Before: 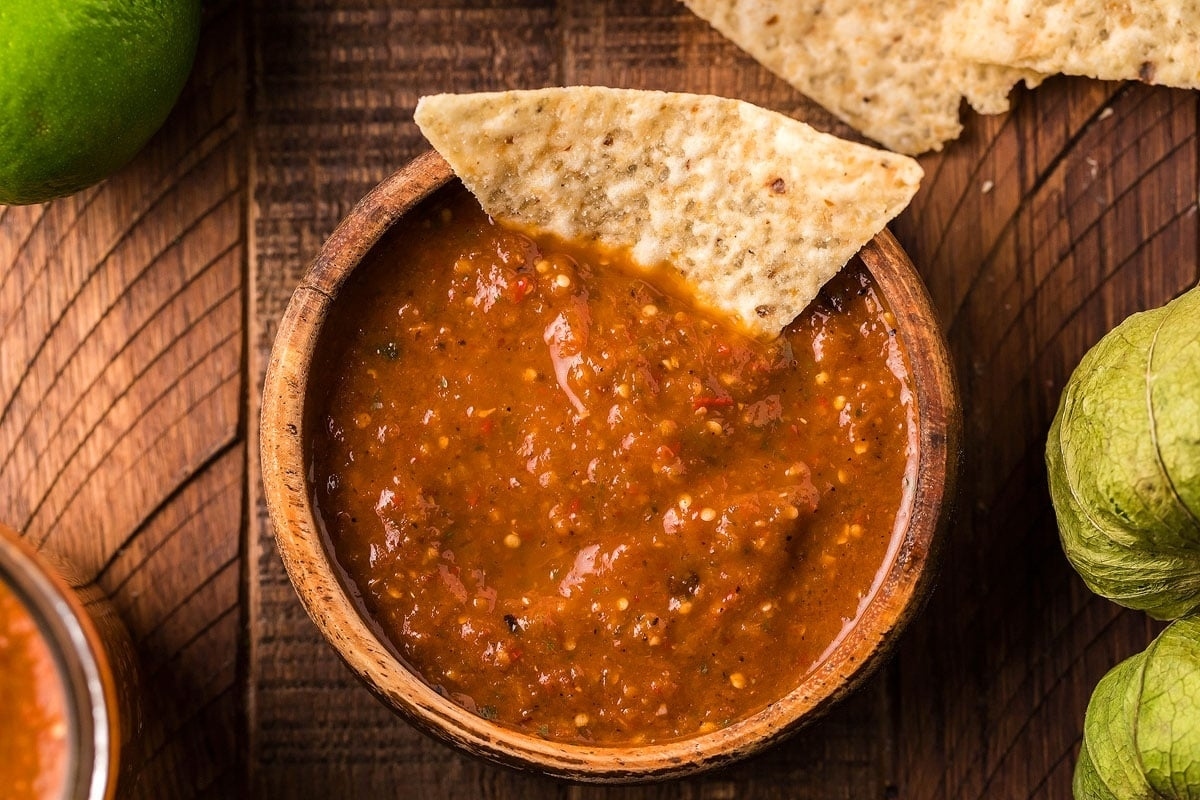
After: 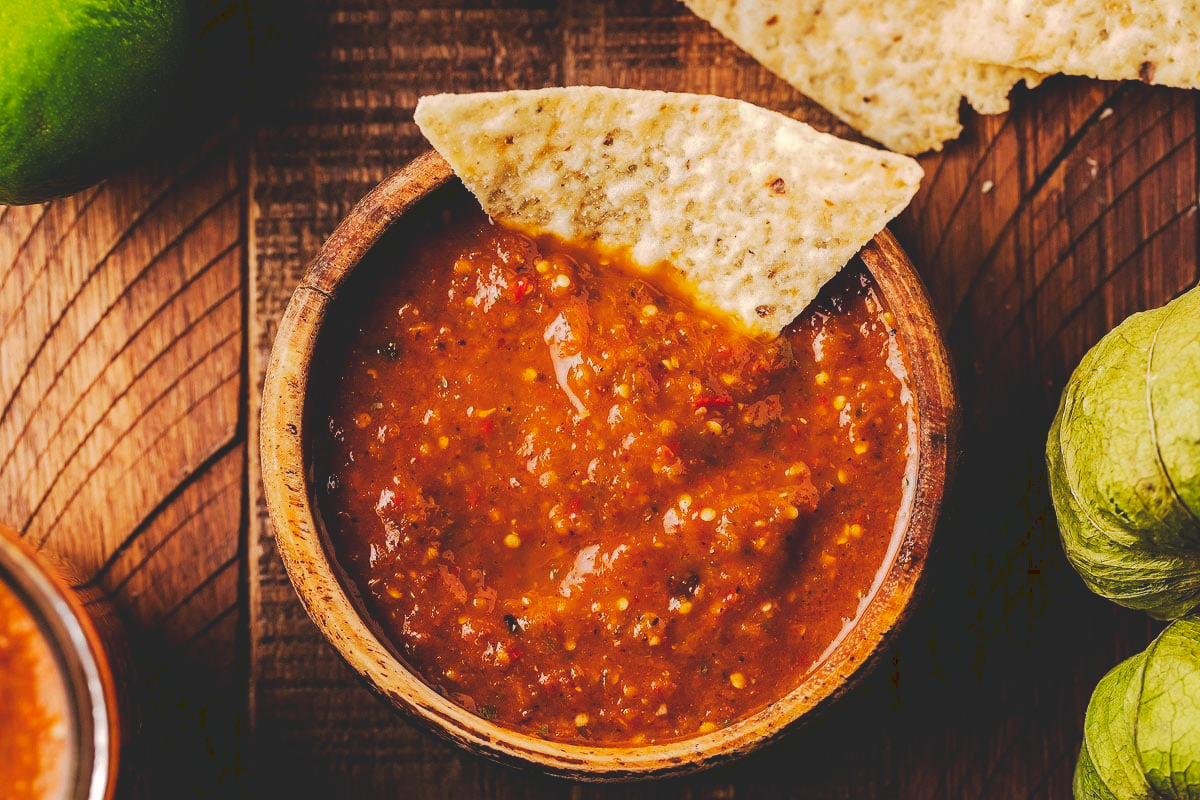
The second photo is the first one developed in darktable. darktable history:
tone curve: curves: ch0 [(0, 0) (0.003, 0.15) (0.011, 0.151) (0.025, 0.15) (0.044, 0.15) (0.069, 0.151) (0.1, 0.153) (0.136, 0.16) (0.177, 0.183) (0.224, 0.21) (0.277, 0.253) (0.335, 0.309) (0.399, 0.389) (0.468, 0.479) (0.543, 0.58) (0.623, 0.677) (0.709, 0.747) (0.801, 0.808) (0.898, 0.87) (1, 1)], preserve colors none
